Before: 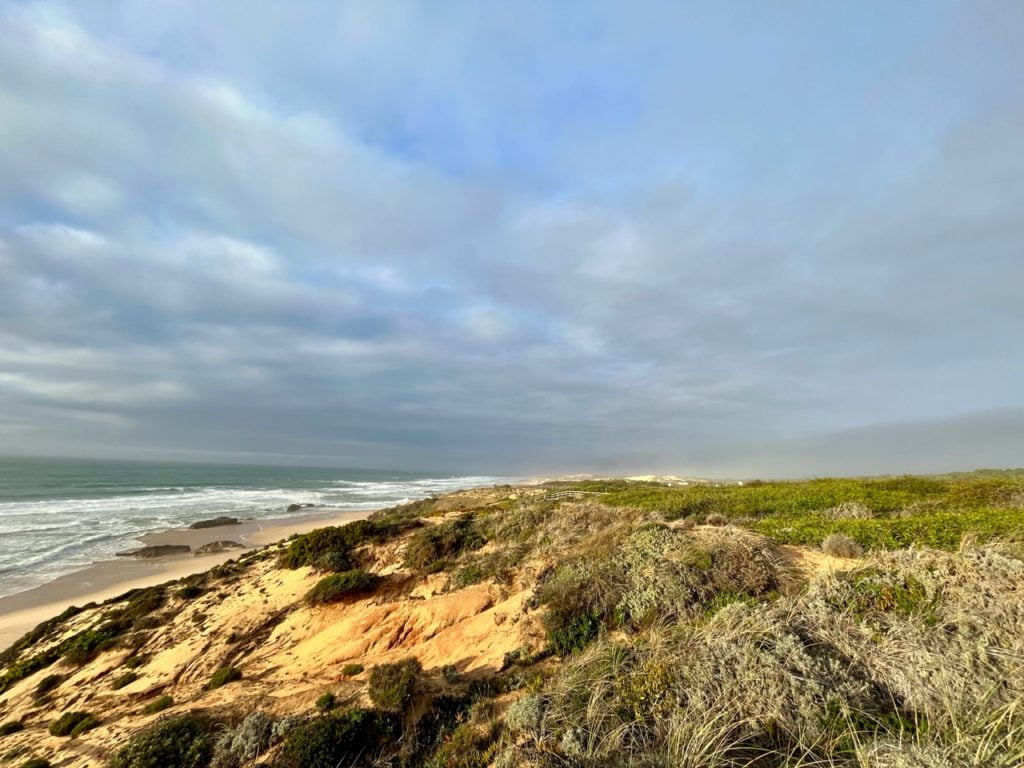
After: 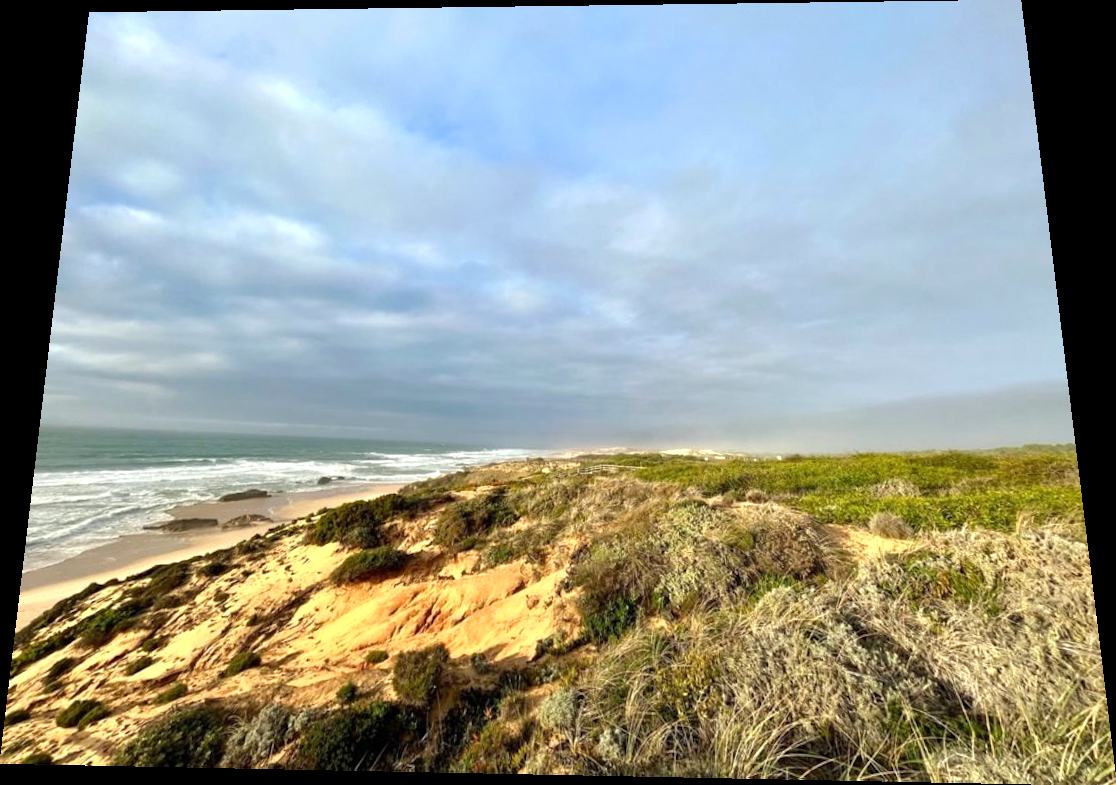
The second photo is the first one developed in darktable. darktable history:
exposure: exposure 0.367 EV, compensate highlight preservation false
rotate and perspective: rotation 0.128°, lens shift (vertical) -0.181, lens shift (horizontal) -0.044, shear 0.001, automatic cropping off
tone equalizer: on, module defaults
